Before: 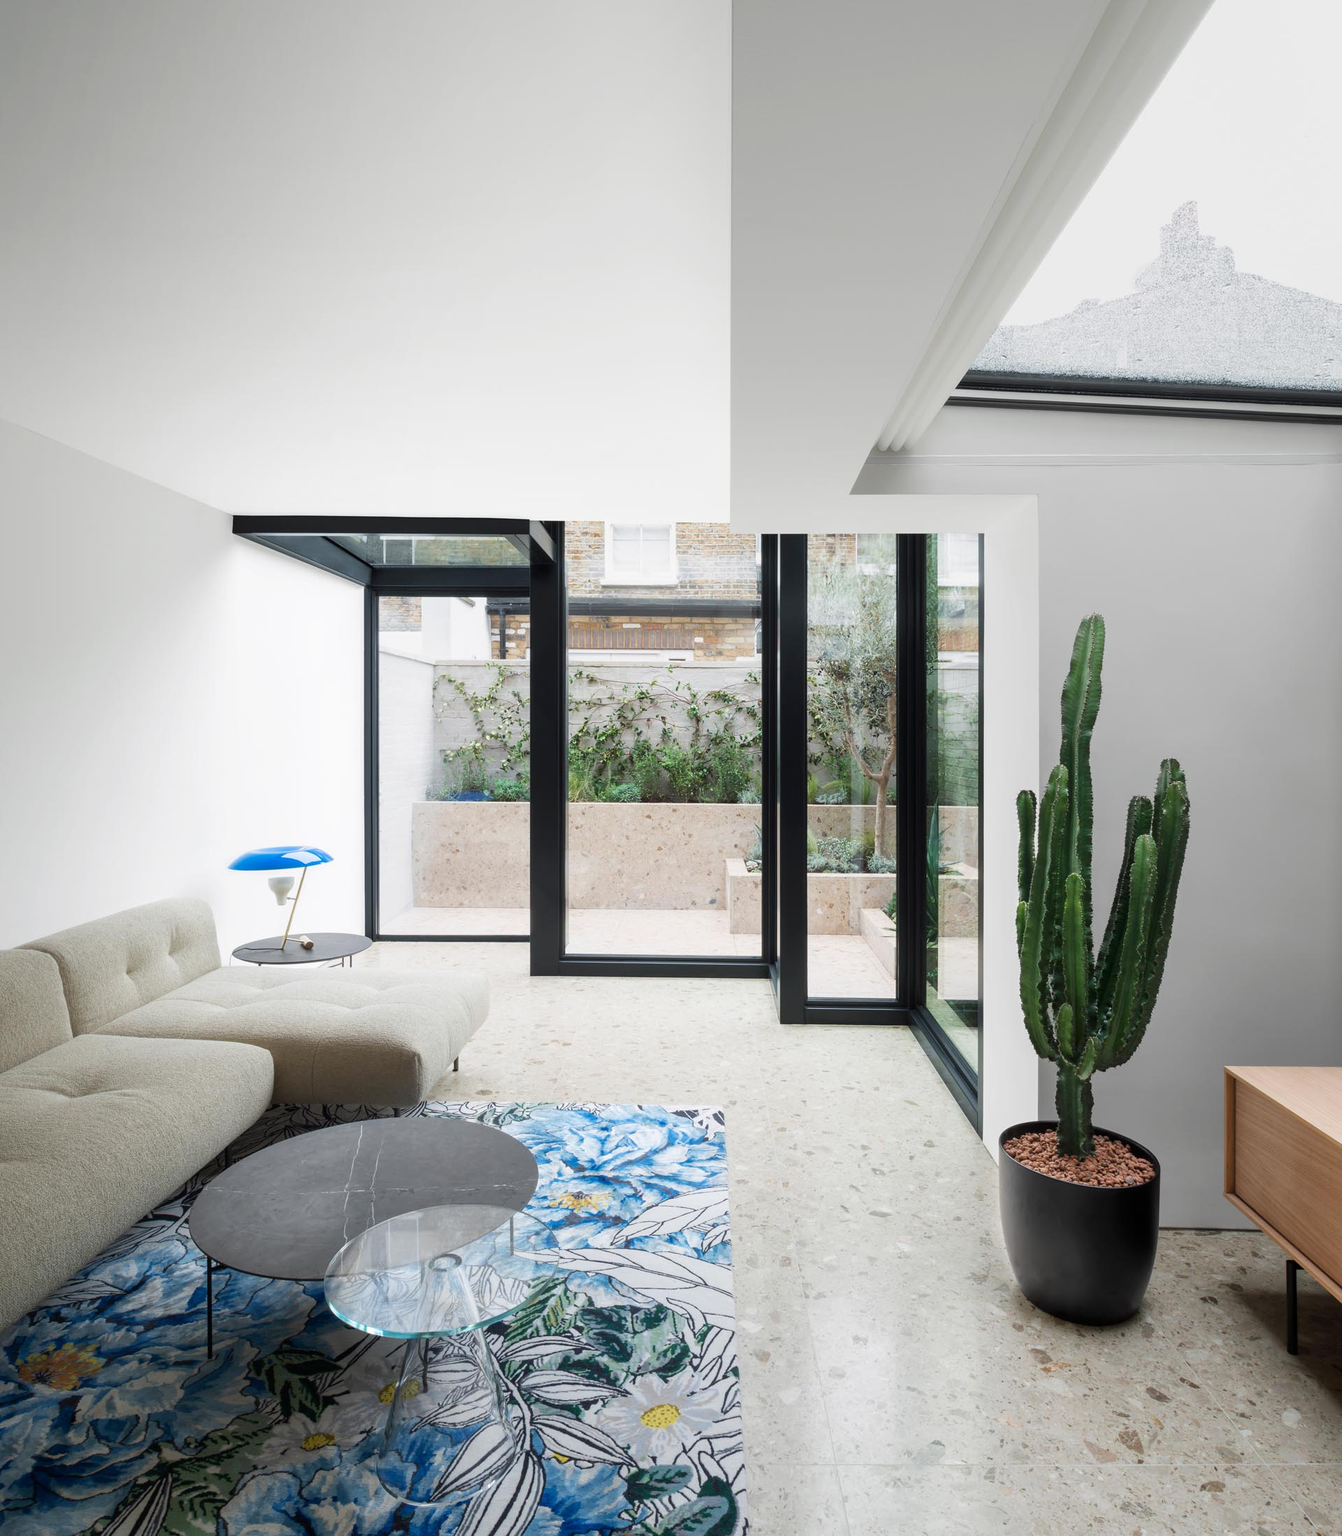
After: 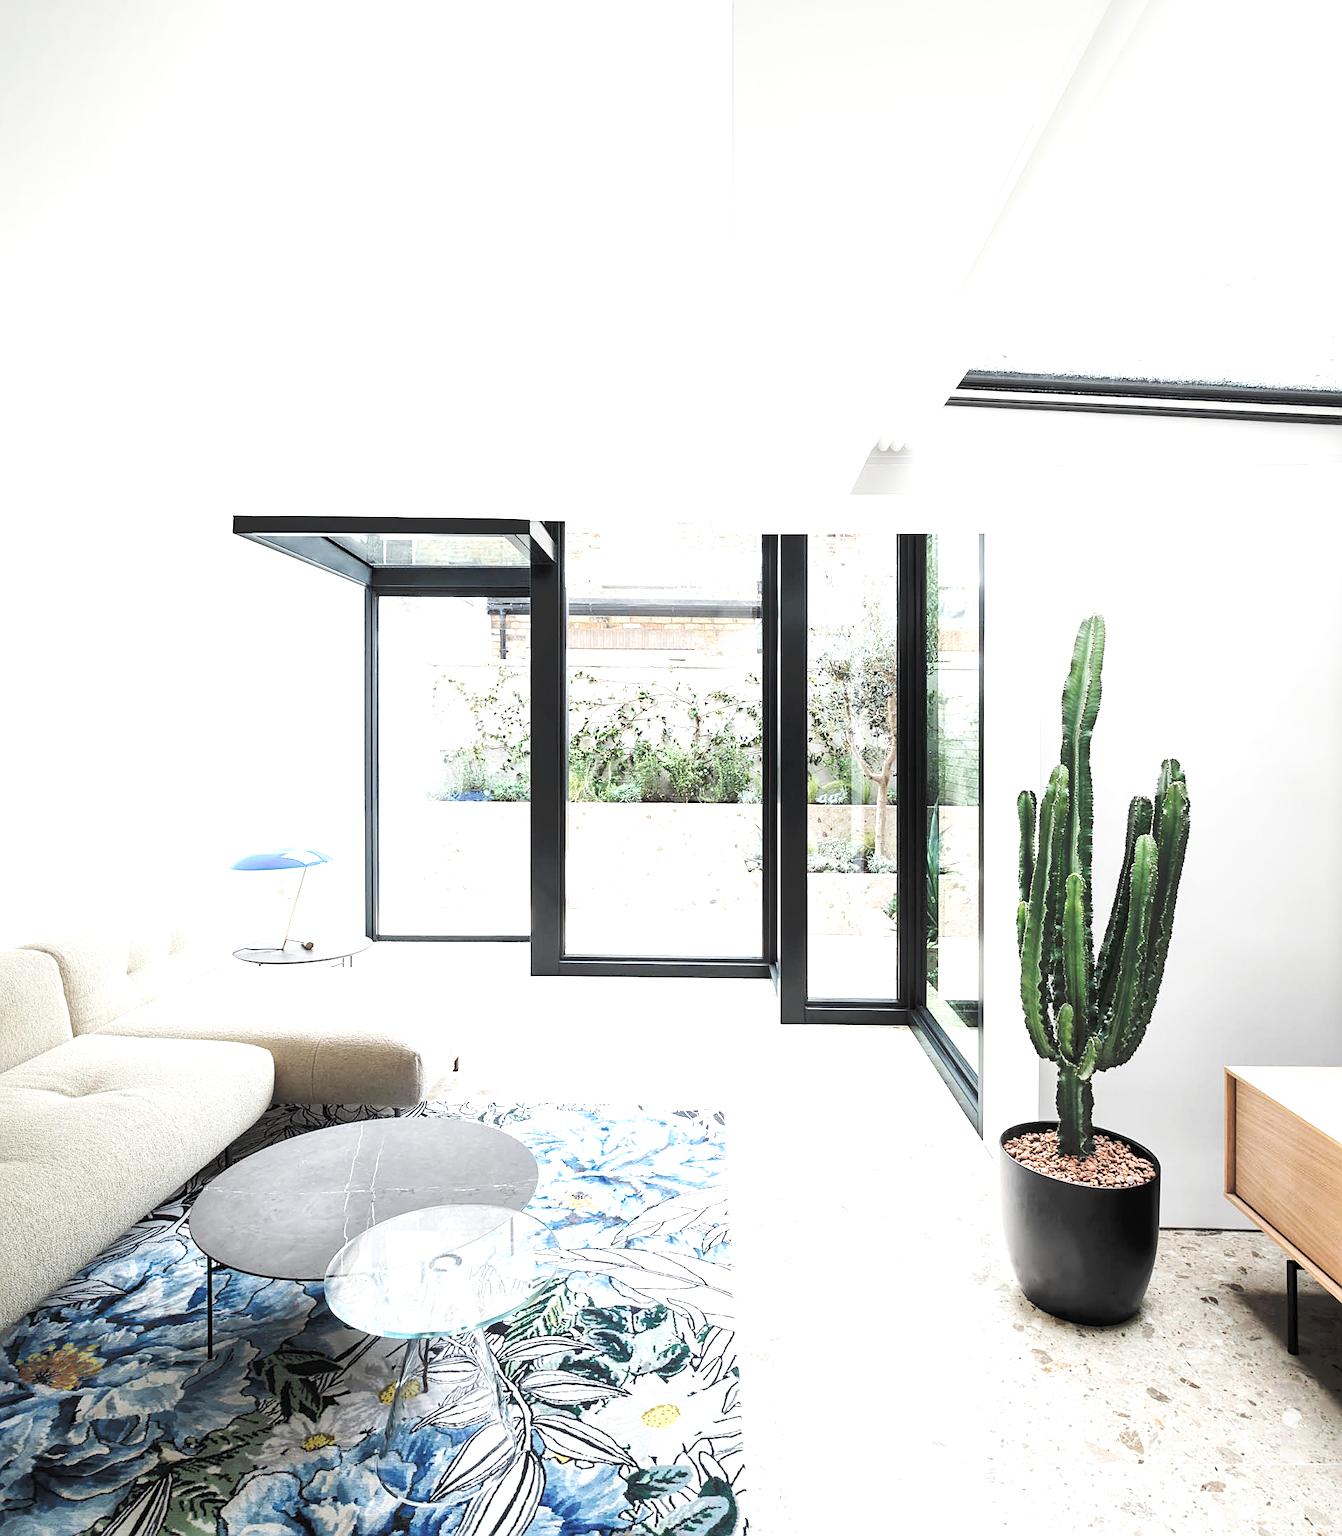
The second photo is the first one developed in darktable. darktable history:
tone curve: curves: ch0 [(0, 0) (0.003, 0.202) (0.011, 0.205) (0.025, 0.222) (0.044, 0.258) (0.069, 0.298) (0.1, 0.321) (0.136, 0.333) (0.177, 0.38) (0.224, 0.439) (0.277, 0.51) (0.335, 0.594) (0.399, 0.675) (0.468, 0.743) (0.543, 0.805) (0.623, 0.861) (0.709, 0.905) (0.801, 0.931) (0.898, 0.941) (1, 1)], preserve colors none
sharpen: on, module defaults
levels: levels [0.182, 0.542, 0.902]
